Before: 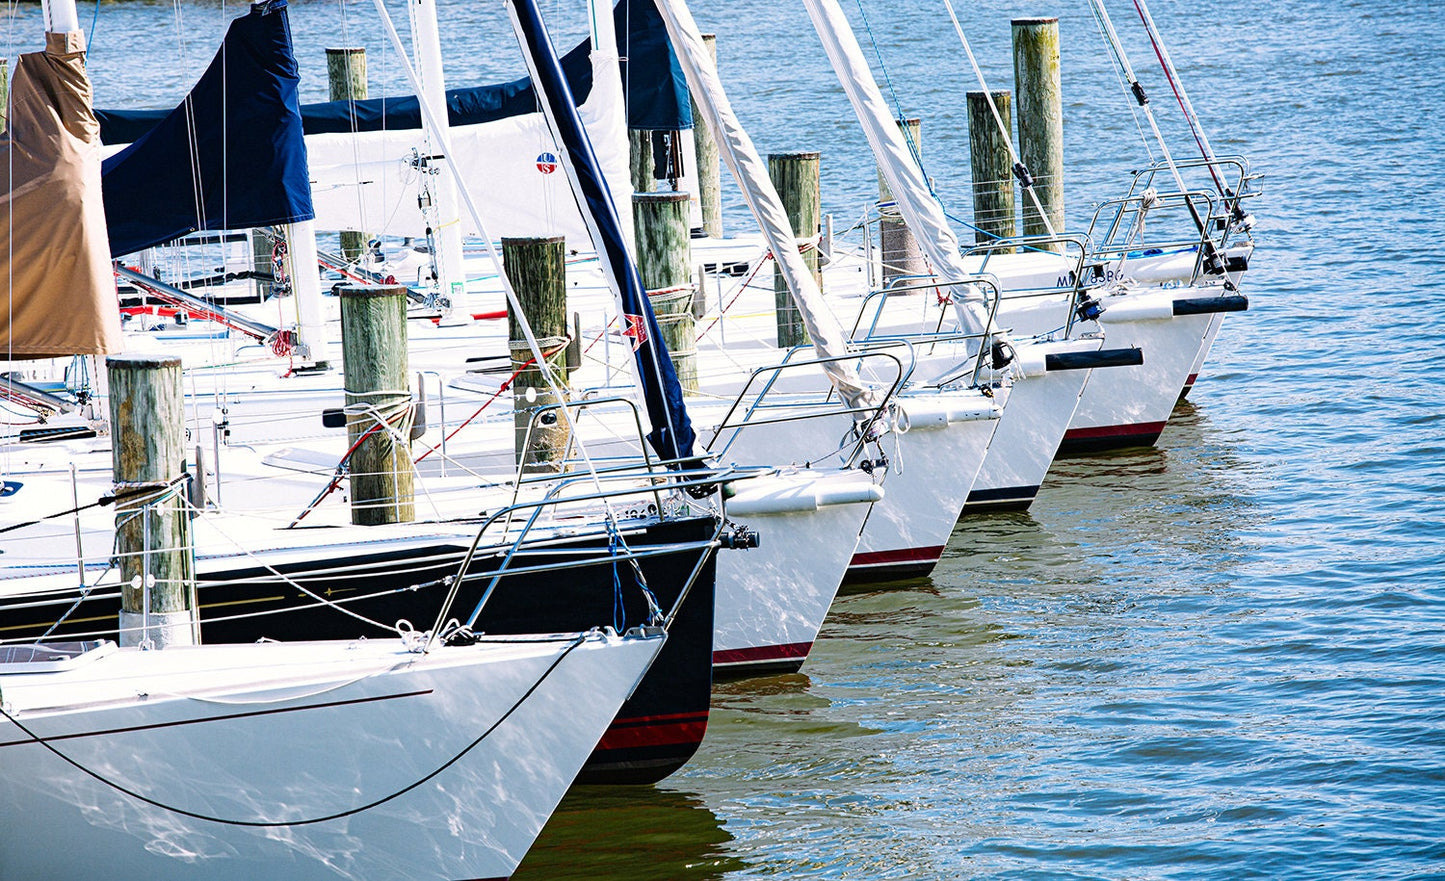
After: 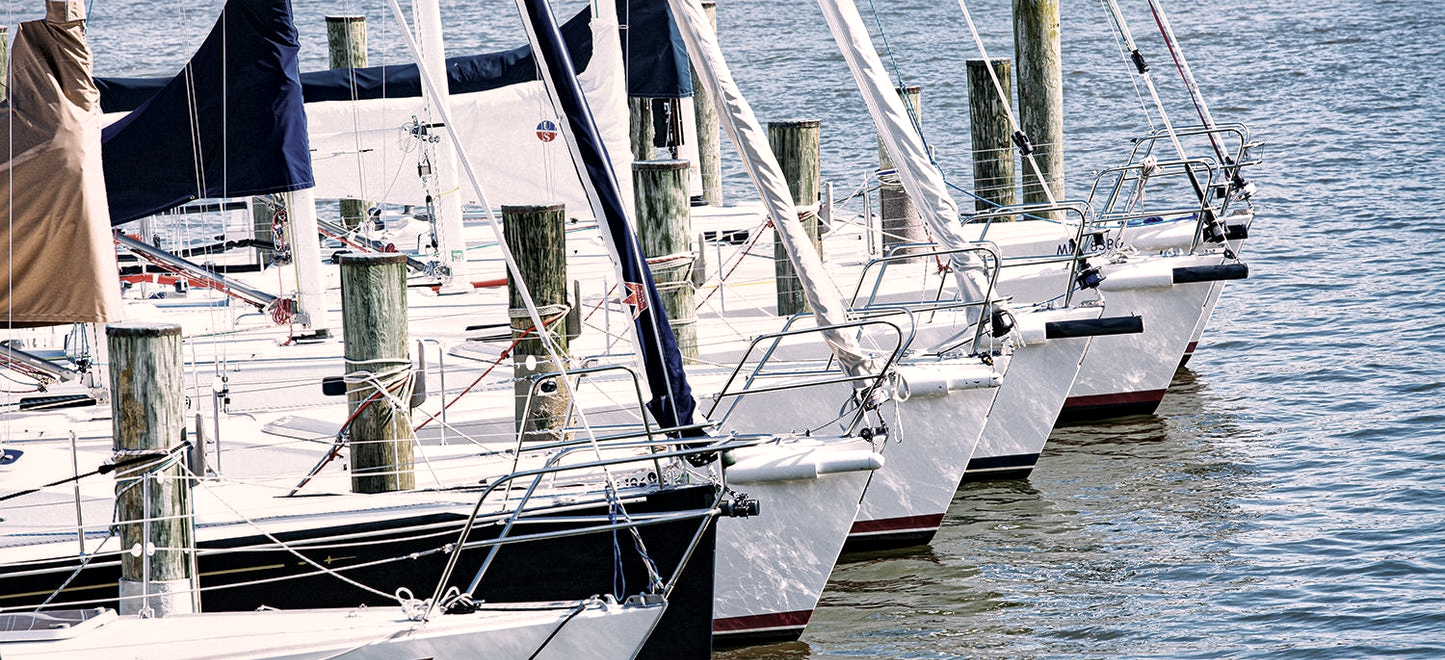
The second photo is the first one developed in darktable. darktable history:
local contrast: mode bilateral grid, contrast 20, coarseness 19, detail 163%, midtone range 0.2
exposure: exposure -0.112 EV, compensate highlight preservation false
color zones: curves: ch0 [(0.25, 0.5) (0.463, 0.627) (0.484, 0.637) (0.75, 0.5)], mix -94.41%
crop: top 3.719%, bottom 21.254%
color correction: highlights a* 5.54, highlights b* 5.19, saturation 0.647
